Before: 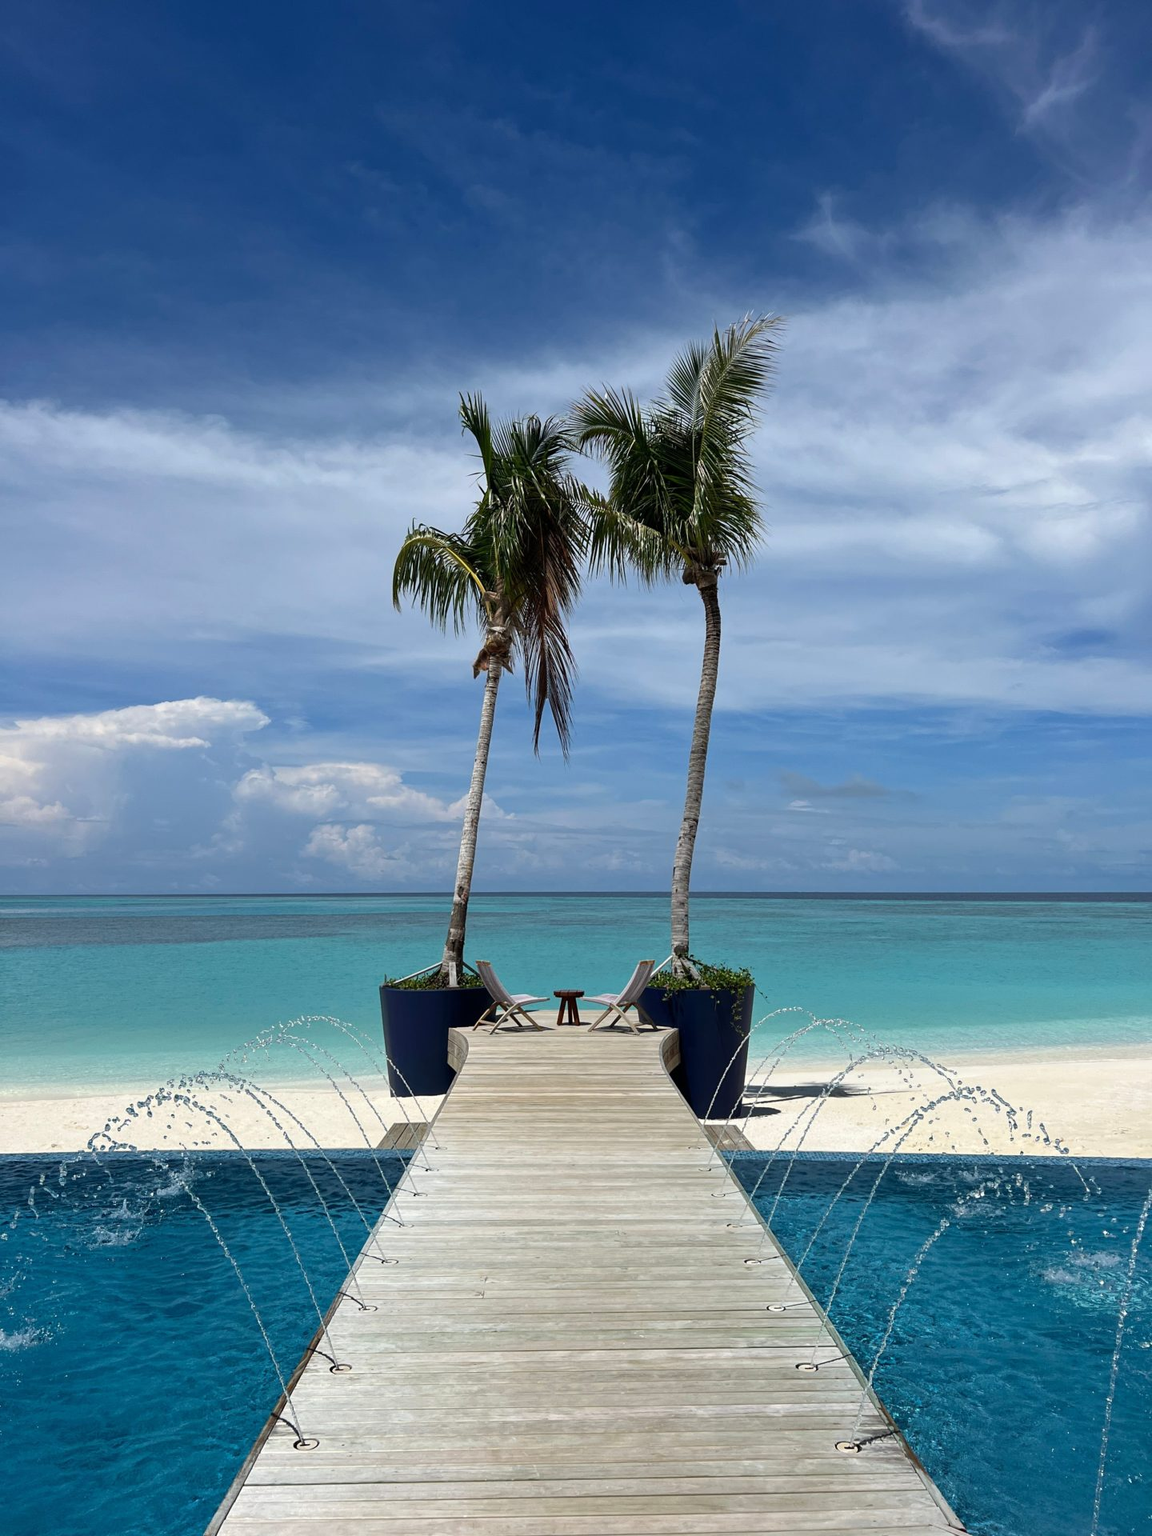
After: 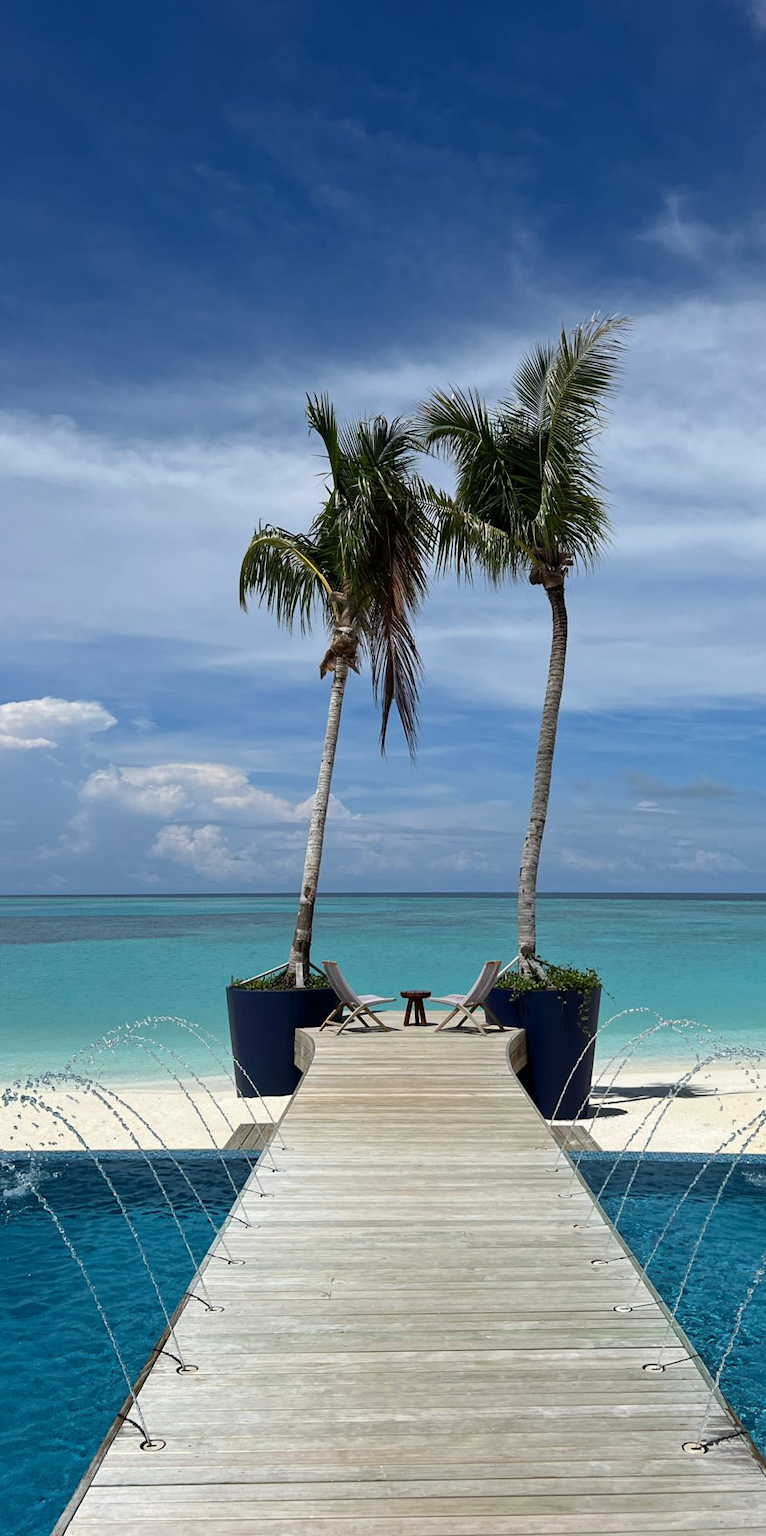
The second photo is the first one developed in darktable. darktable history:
crop and rotate: left 13.359%, right 20.053%
